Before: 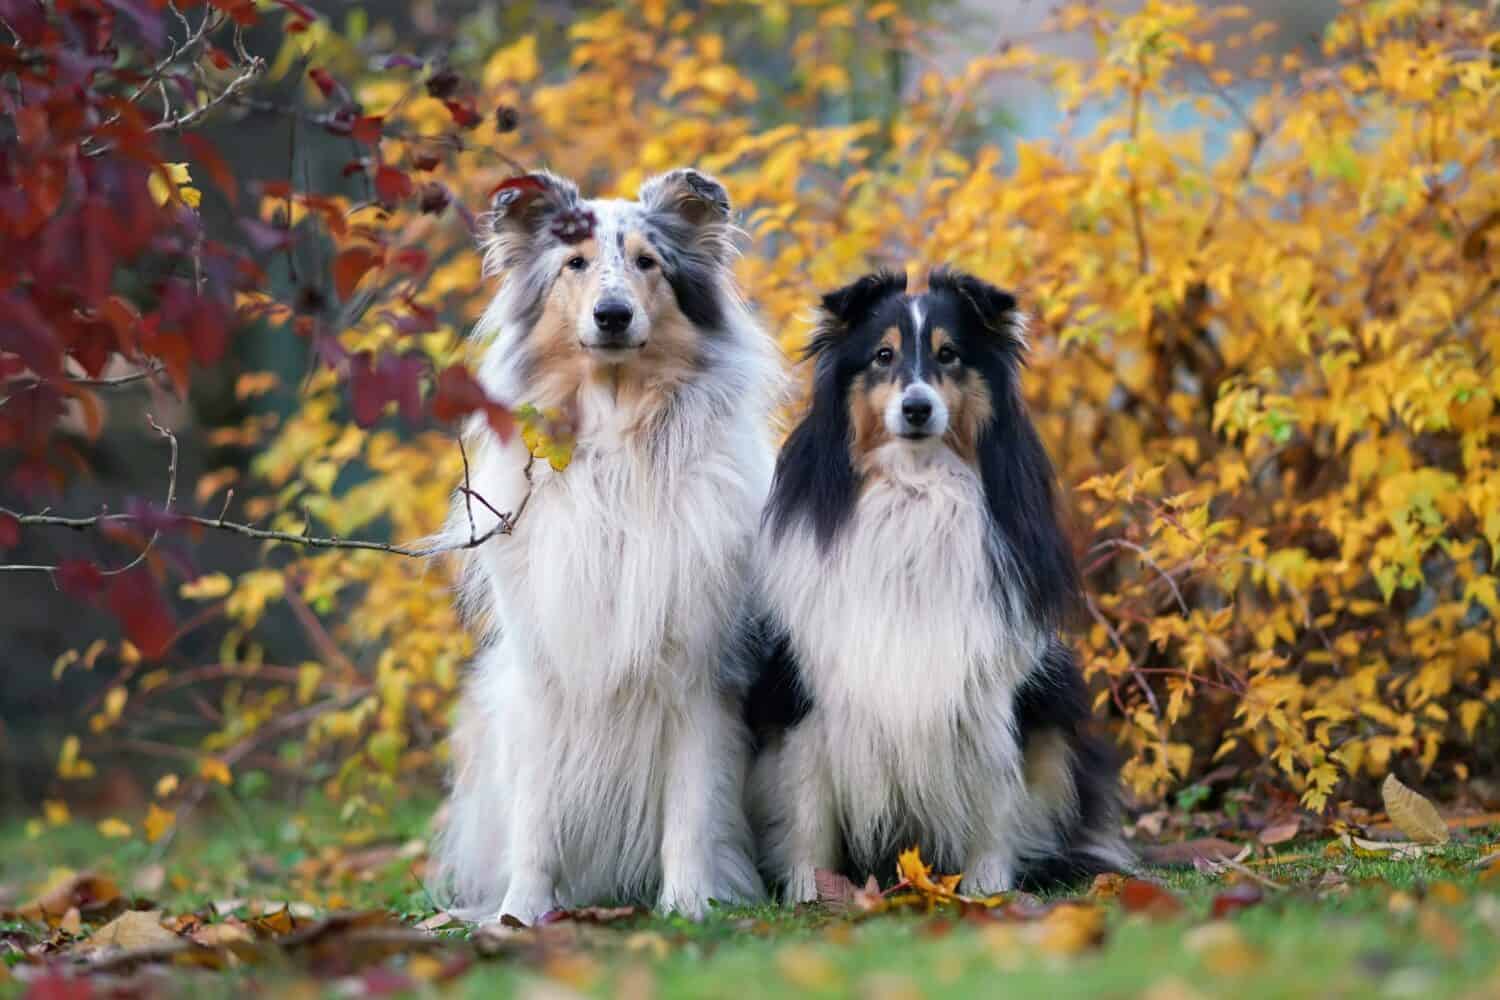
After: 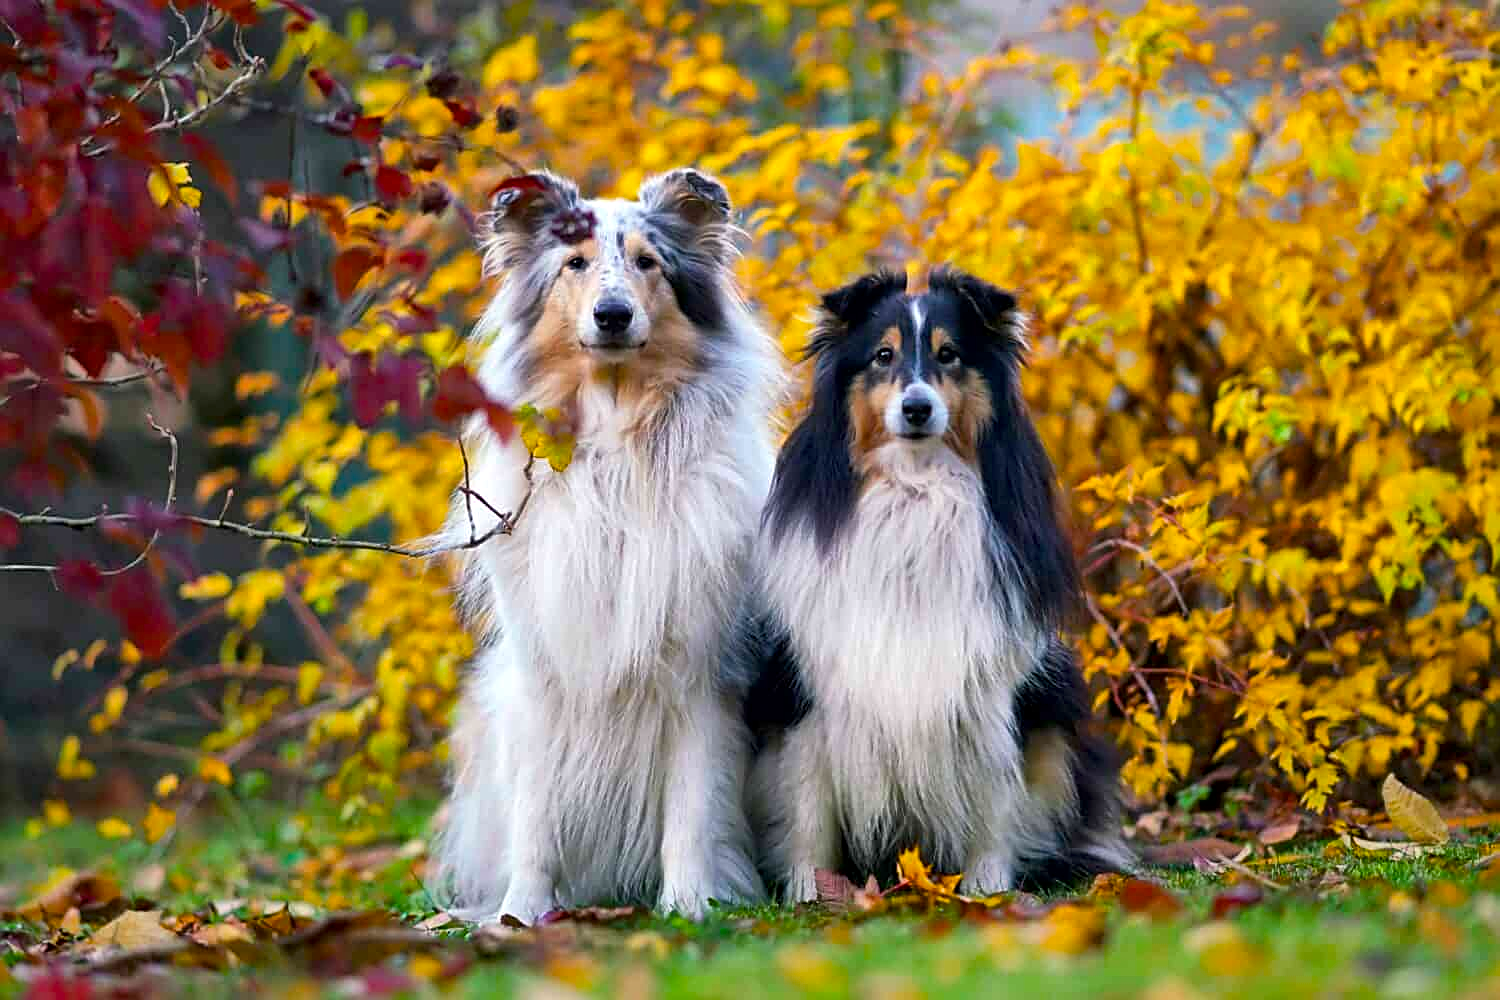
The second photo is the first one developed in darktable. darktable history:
local contrast: mode bilateral grid, contrast 19, coarseness 51, detail 143%, midtone range 0.2
sharpen: on, module defaults
color balance rgb: power › hue 330.17°, linear chroma grading › global chroma 15.52%, perceptual saturation grading › global saturation 30.033%
